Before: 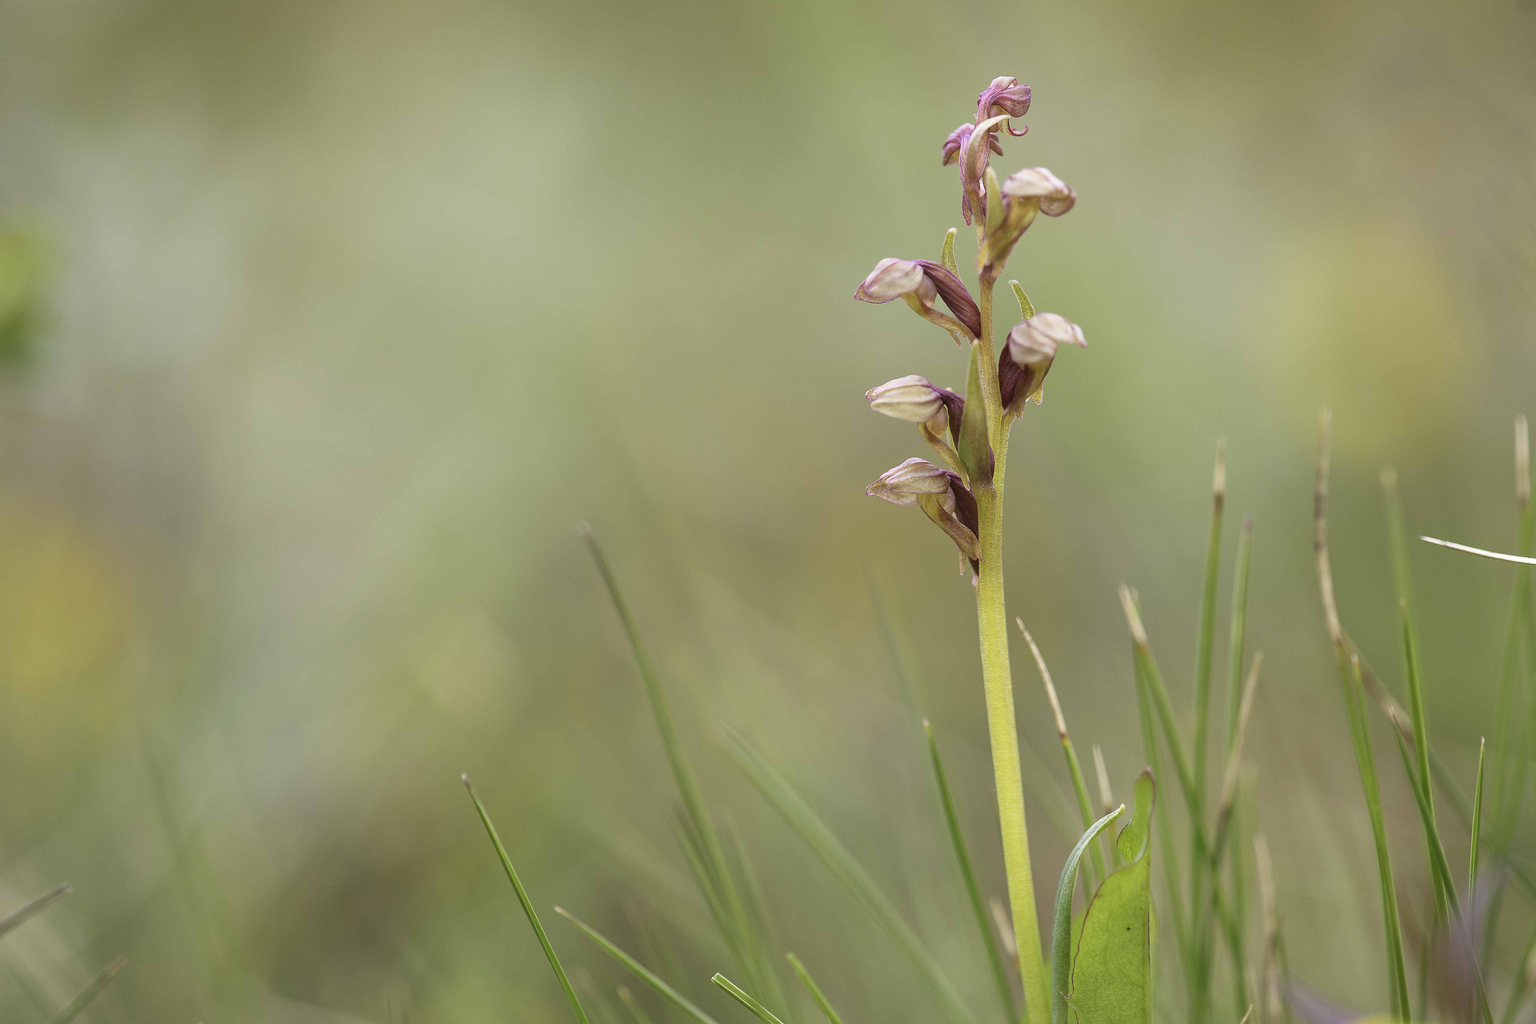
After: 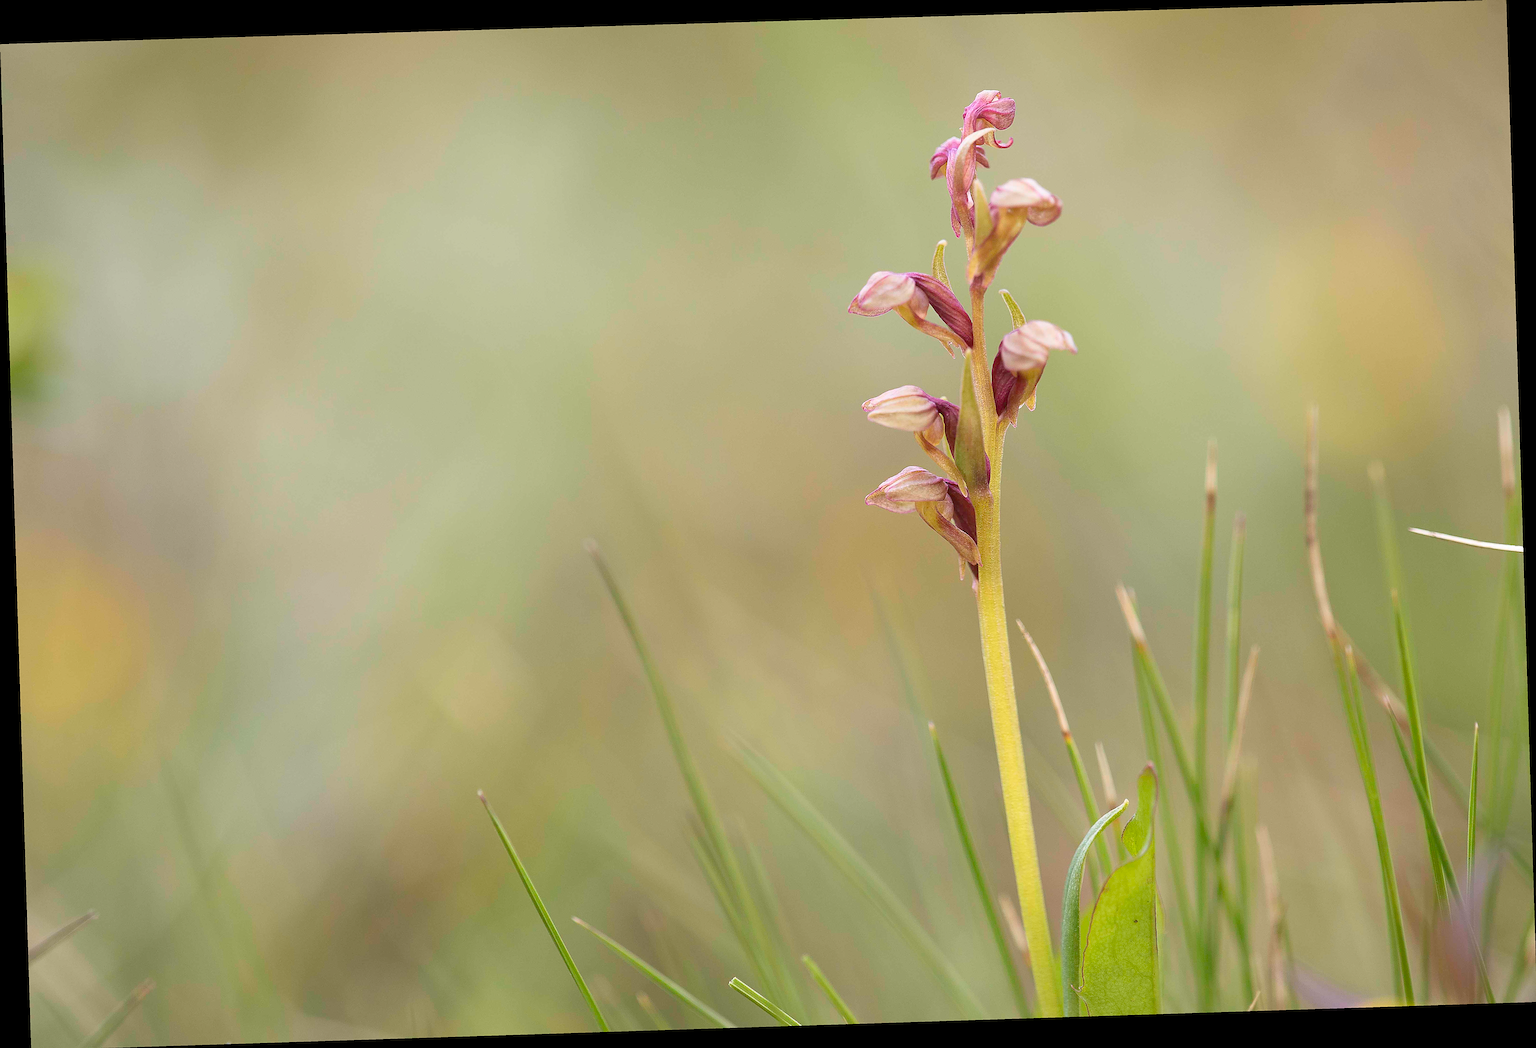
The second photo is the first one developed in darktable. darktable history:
crop: top 0.05%, bottom 0.098%
sharpen: on, module defaults
rotate and perspective: rotation -1.77°, lens shift (horizontal) 0.004, automatic cropping off
